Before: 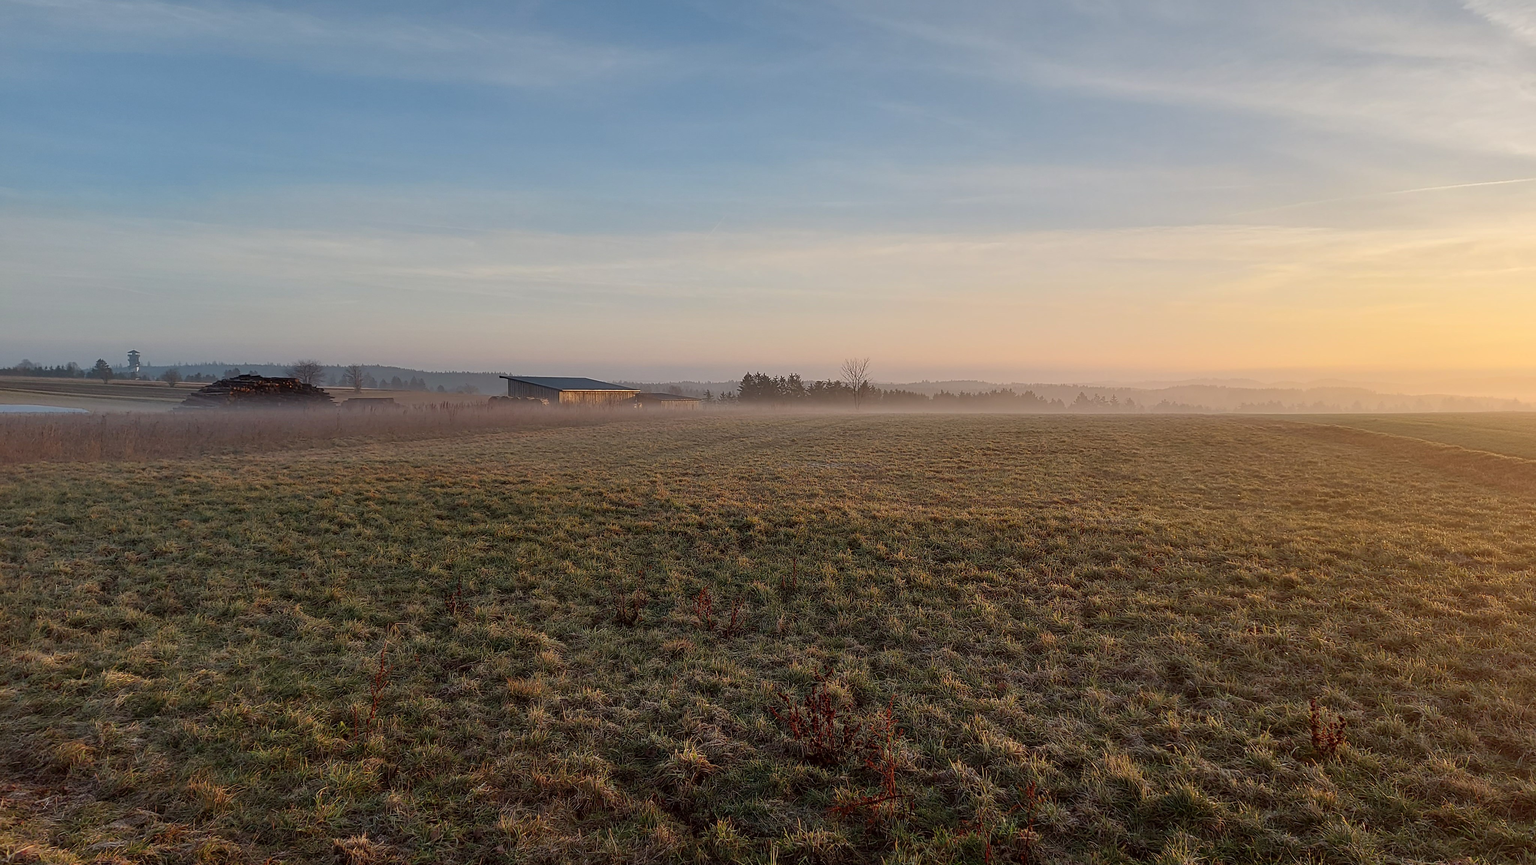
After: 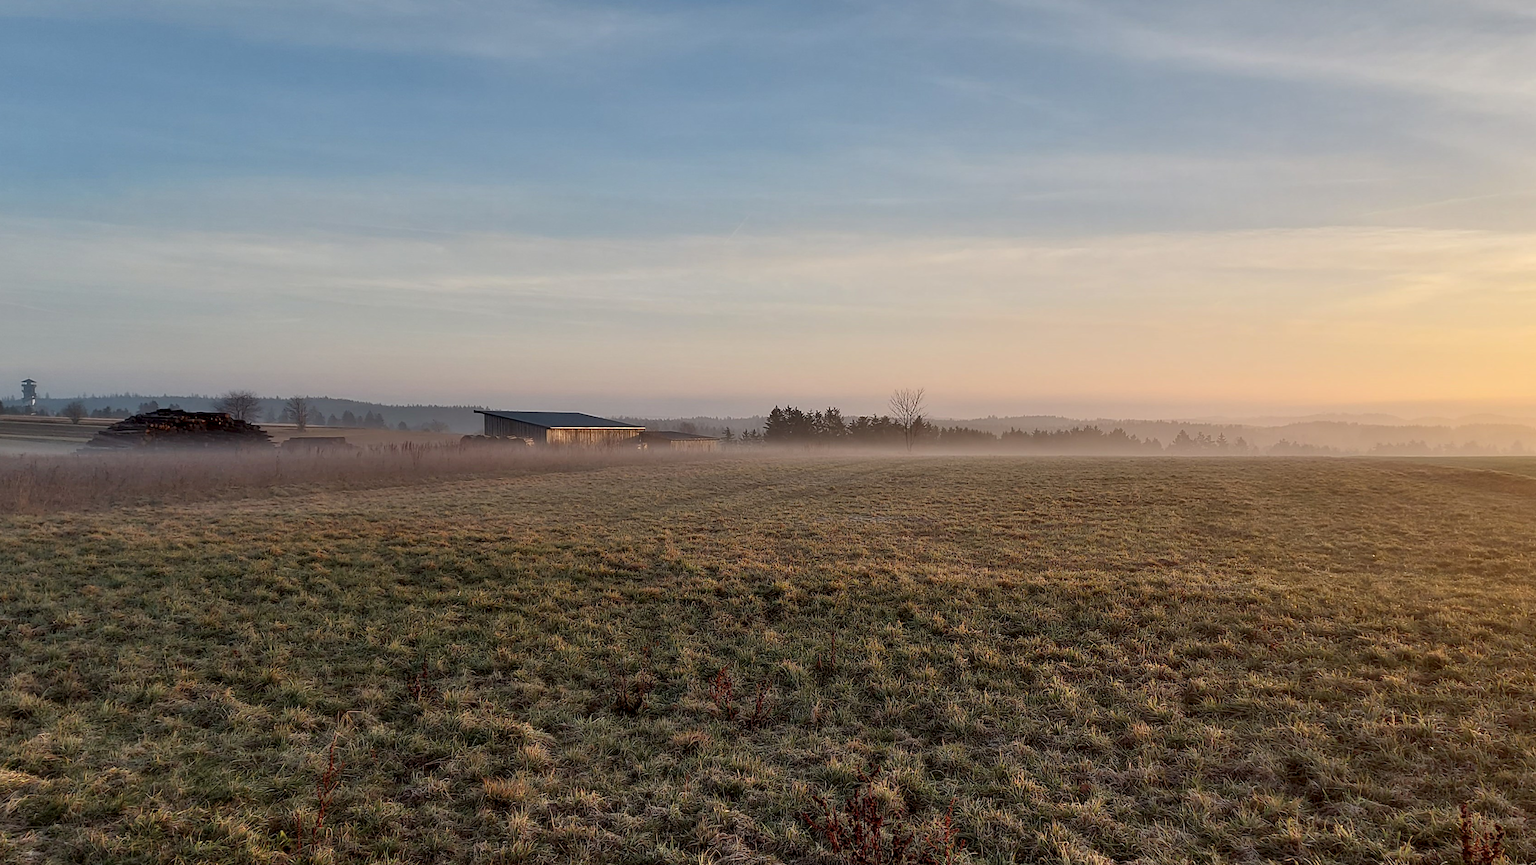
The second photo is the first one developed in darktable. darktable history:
contrast equalizer: y [[0.536, 0.565, 0.581, 0.516, 0.52, 0.491], [0.5 ×6], [0.5 ×6], [0 ×6], [0 ×6]]
crop and rotate: left 7.196%, top 4.574%, right 10.605%, bottom 13.178%
